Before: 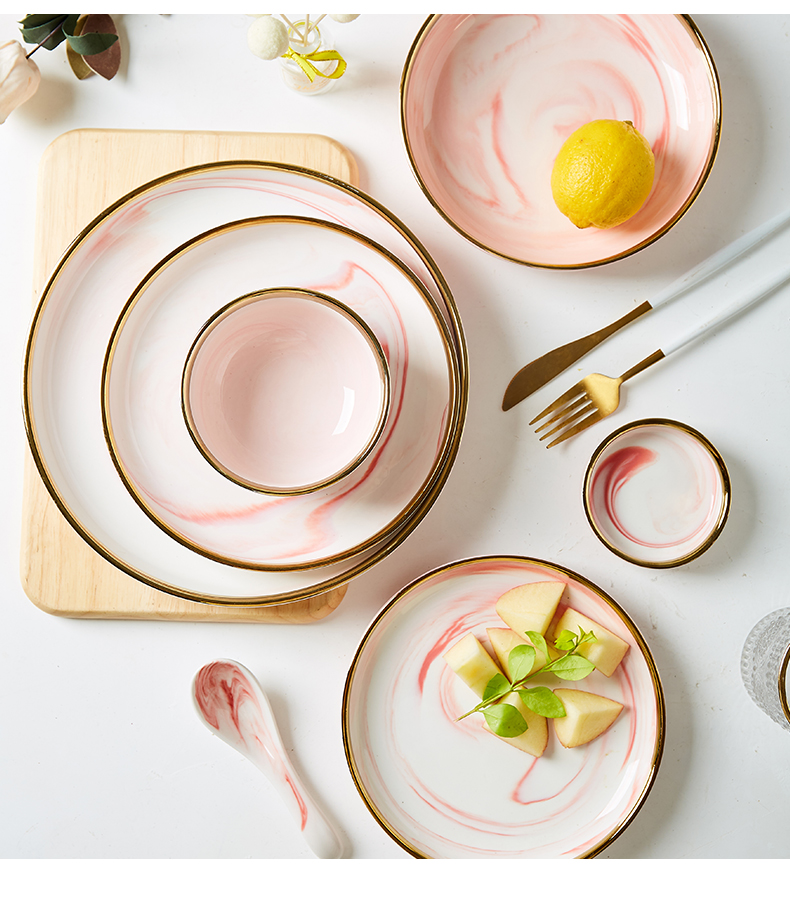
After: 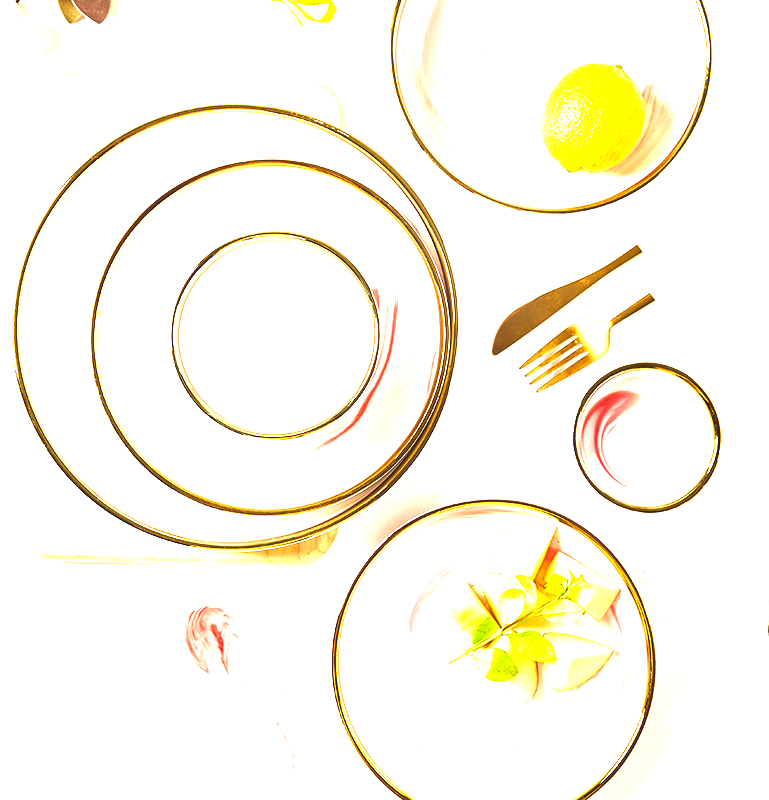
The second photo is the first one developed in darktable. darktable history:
color balance rgb: perceptual saturation grading › global saturation -2.279%, perceptual saturation grading › highlights -7.342%, perceptual saturation grading › mid-tones 8.612%, perceptual saturation grading › shadows 3.915%, perceptual brilliance grading › global brilliance 29.414%, perceptual brilliance grading › highlights 12.132%, perceptual brilliance grading › mid-tones 23.374%
exposure: black level correction -0.005, exposure 0.624 EV, compensate exposure bias true, compensate highlight preservation false
crop: left 1.301%, top 6.167%, right 1.264%, bottom 6.942%
